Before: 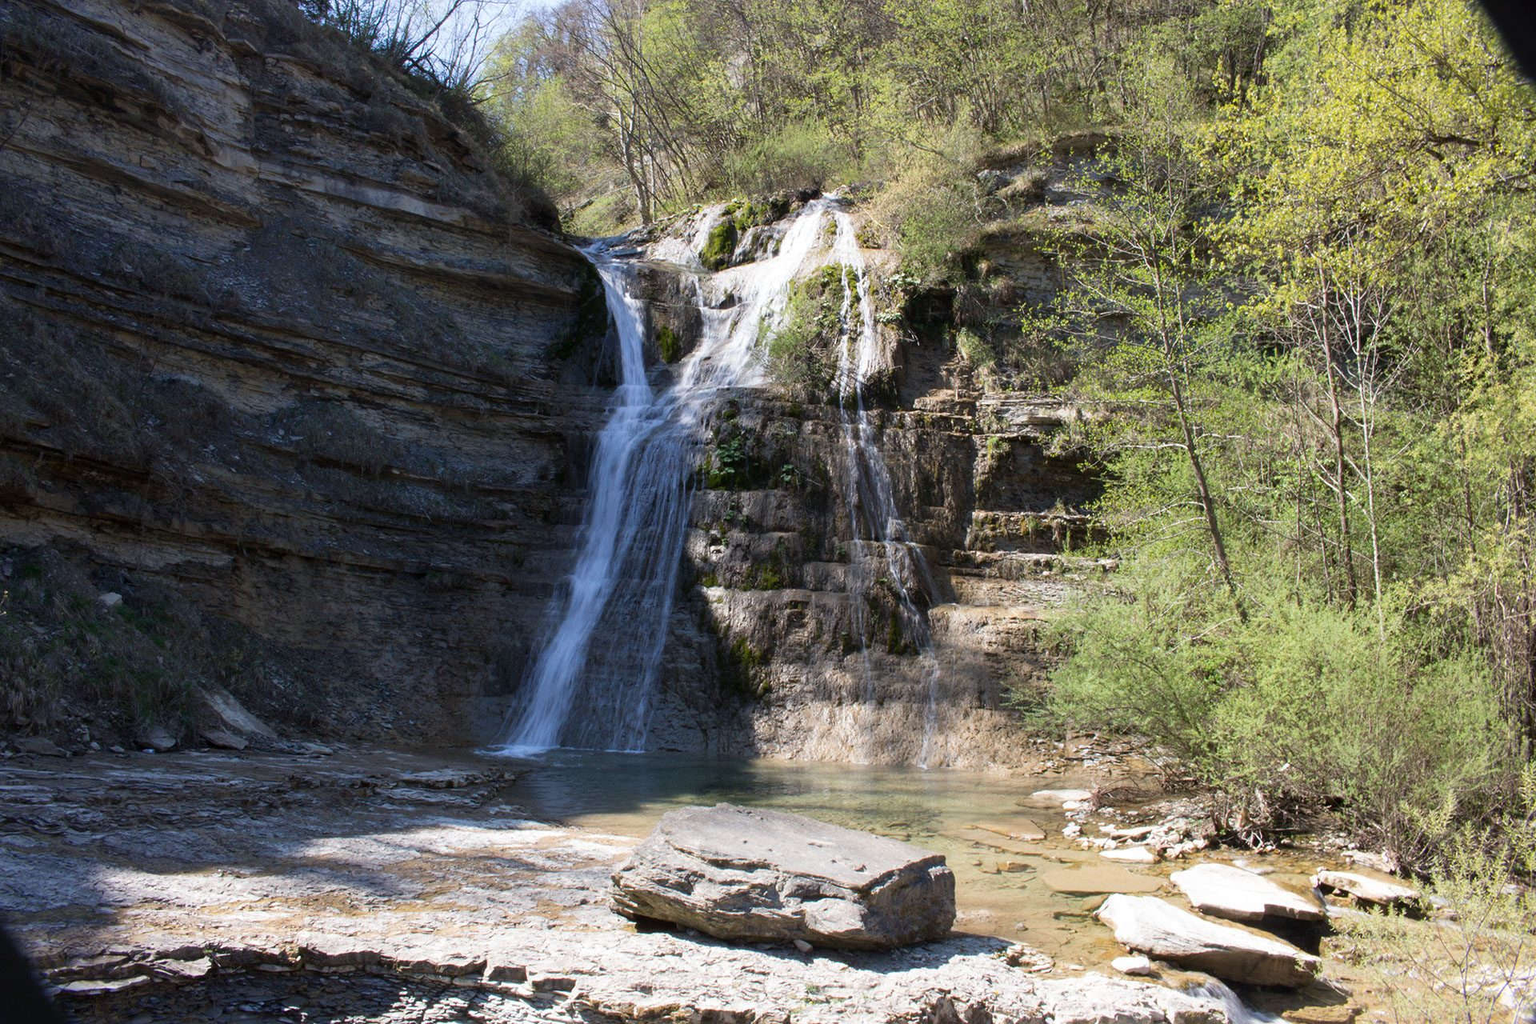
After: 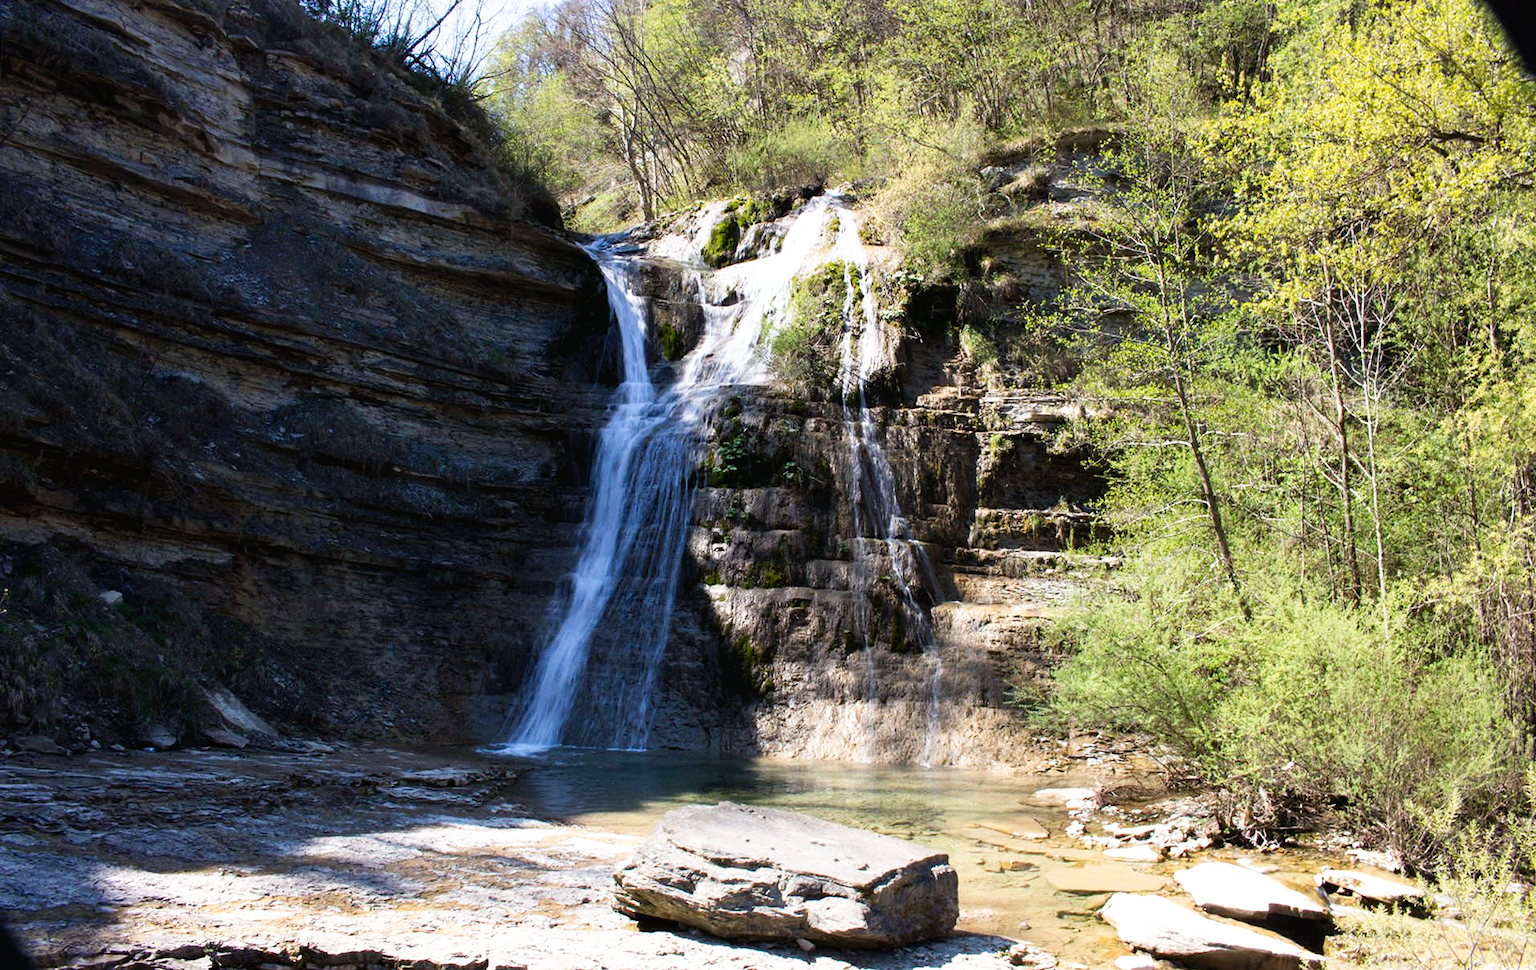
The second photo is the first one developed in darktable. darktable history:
crop: top 0.448%, right 0.264%, bottom 5.045%
tone curve: curves: ch0 [(0, 0) (0.003, 0.016) (0.011, 0.016) (0.025, 0.016) (0.044, 0.017) (0.069, 0.026) (0.1, 0.044) (0.136, 0.074) (0.177, 0.121) (0.224, 0.183) (0.277, 0.248) (0.335, 0.326) (0.399, 0.413) (0.468, 0.511) (0.543, 0.612) (0.623, 0.717) (0.709, 0.818) (0.801, 0.911) (0.898, 0.979) (1, 1)], preserve colors none
